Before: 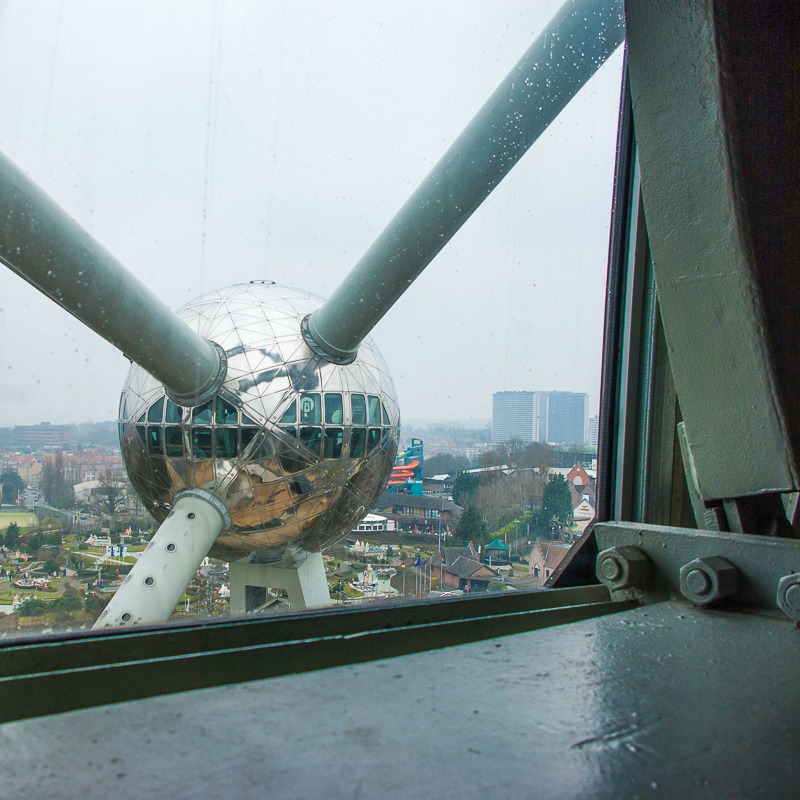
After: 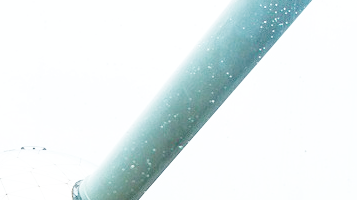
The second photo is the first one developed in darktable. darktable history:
crop: left 28.64%, top 16.832%, right 26.637%, bottom 58.055%
base curve: curves: ch0 [(0, 0.003) (0.001, 0.002) (0.006, 0.004) (0.02, 0.022) (0.048, 0.086) (0.094, 0.234) (0.162, 0.431) (0.258, 0.629) (0.385, 0.8) (0.548, 0.918) (0.751, 0.988) (1, 1)], preserve colors none
